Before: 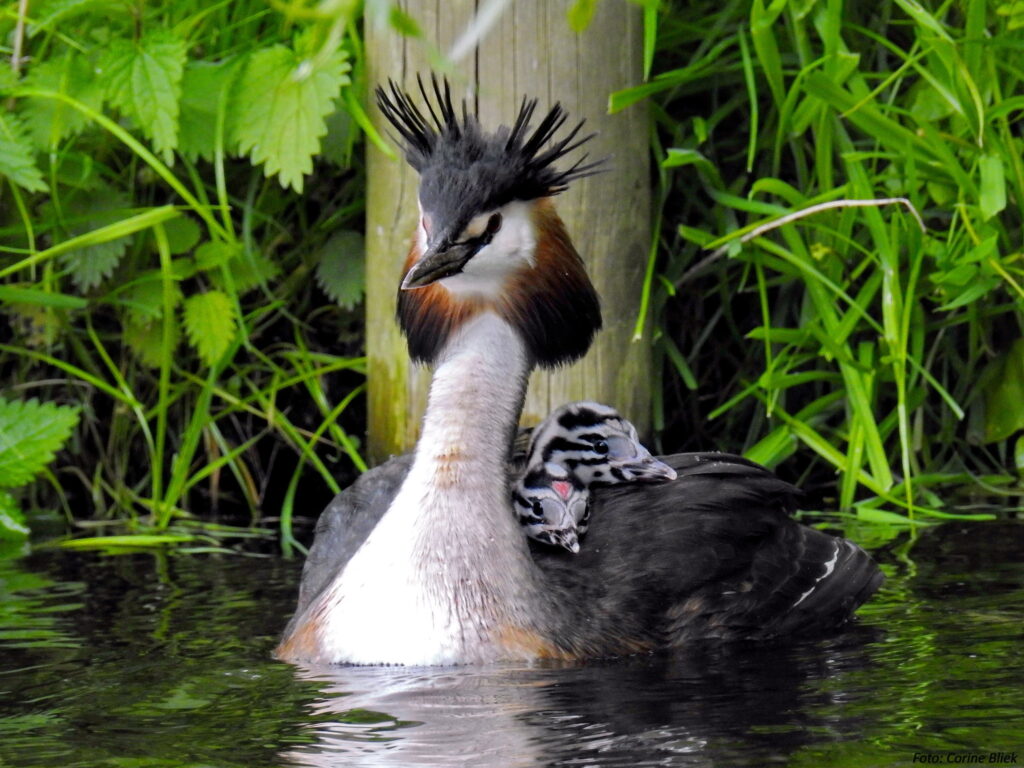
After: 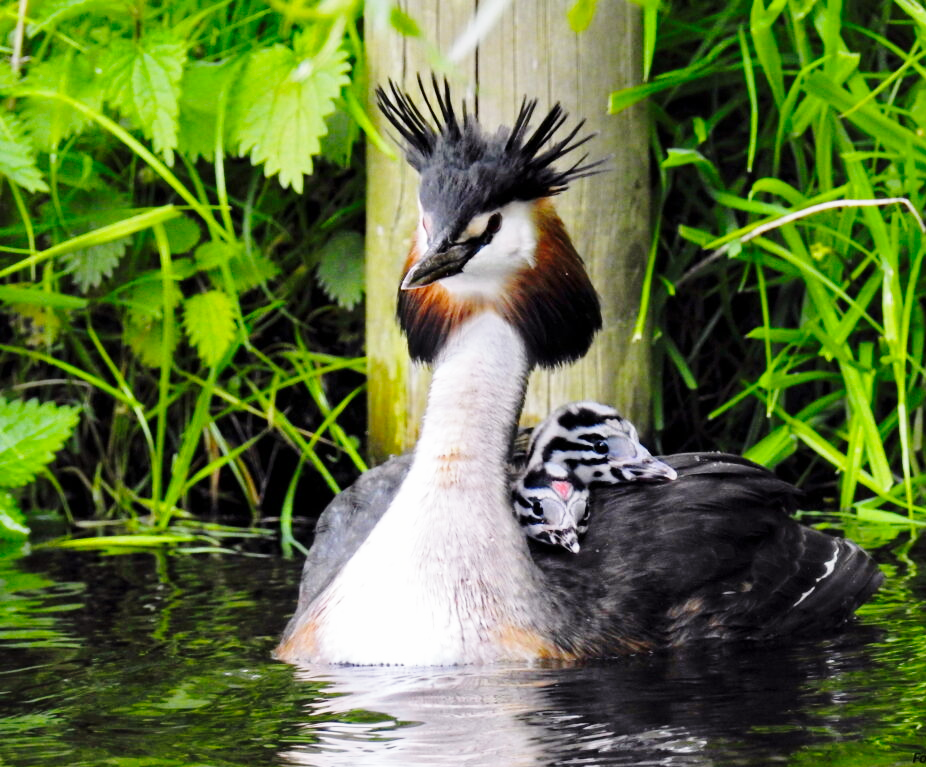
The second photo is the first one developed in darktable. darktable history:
base curve: curves: ch0 [(0, 0) (0.028, 0.03) (0.121, 0.232) (0.46, 0.748) (0.859, 0.968) (1, 1)], preserve colors none
tone equalizer: -7 EV 0.171 EV, -6 EV 0.126 EV, -5 EV 0.116 EV, -4 EV 0.046 EV, -2 EV -0.02 EV, -1 EV -0.032 EV, +0 EV -0.089 EV
crop: right 9.514%, bottom 0.029%
